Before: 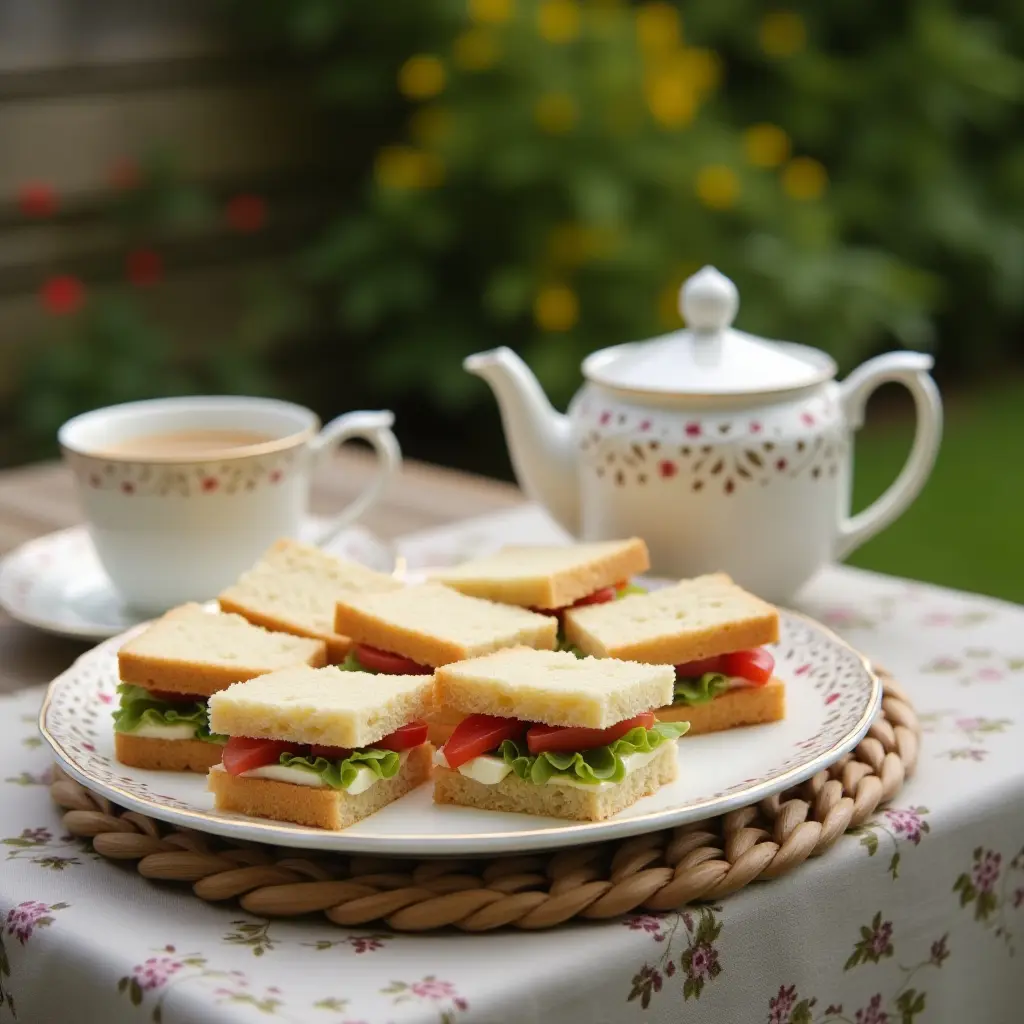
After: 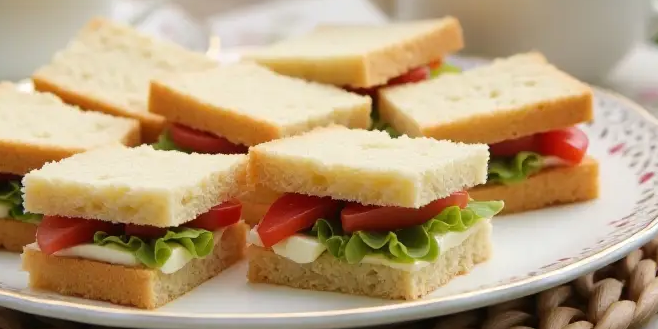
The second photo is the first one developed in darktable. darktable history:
crop: left 18.178%, top 50.959%, right 17.513%, bottom 16.84%
